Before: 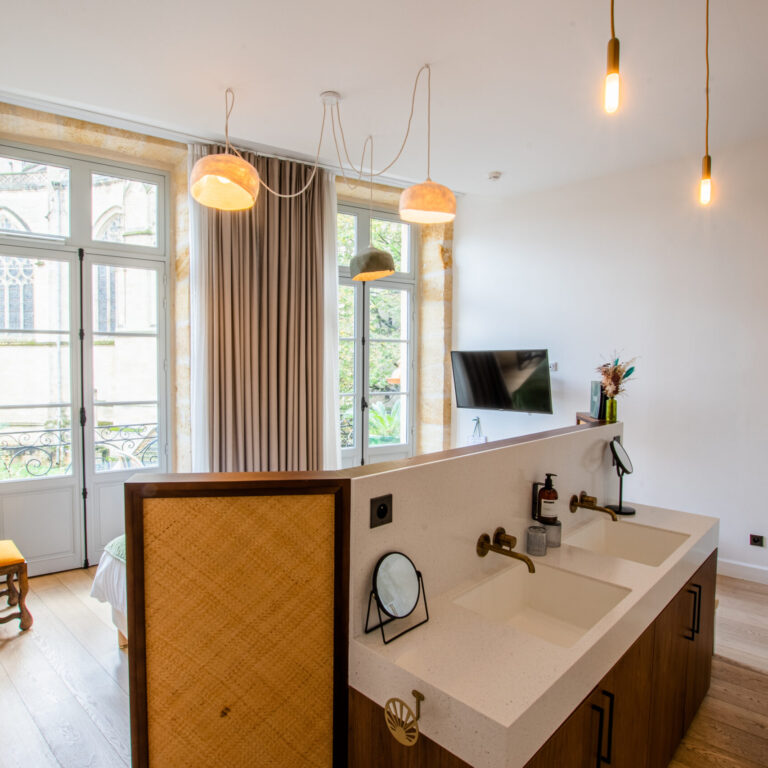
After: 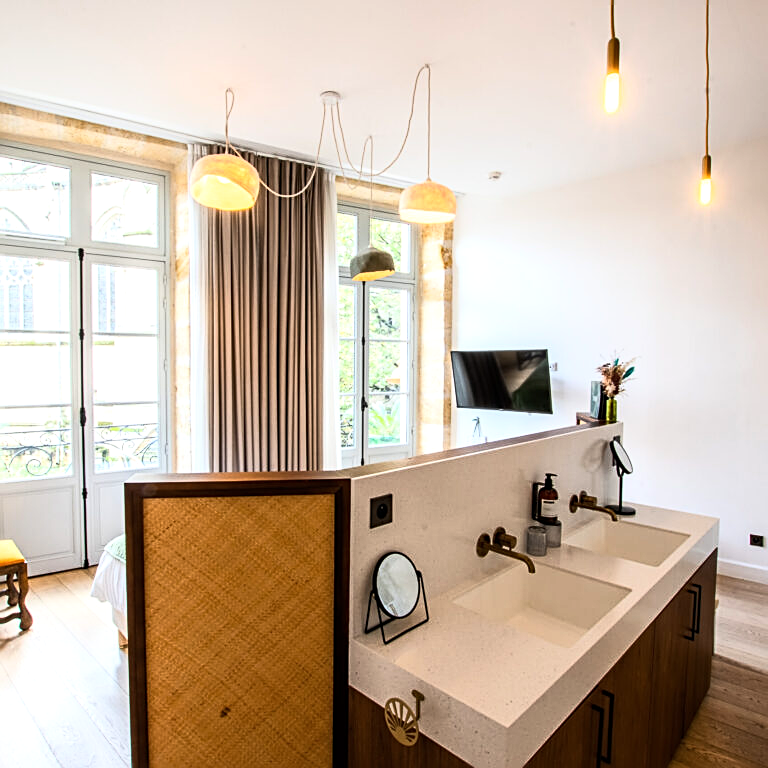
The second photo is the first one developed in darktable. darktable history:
base curve: curves: ch0 [(0, 0) (0.257, 0.25) (0.482, 0.586) (0.757, 0.871) (1, 1)]
tone equalizer: -8 EV -0.417 EV, -7 EV -0.389 EV, -6 EV -0.333 EV, -5 EV -0.222 EV, -3 EV 0.222 EV, -2 EV 0.333 EV, -1 EV 0.389 EV, +0 EV 0.417 EV, edges refinement/feathering 500, mask exposure compensation -1.57 EV, preserve details no
sharpen: on, module defaults
